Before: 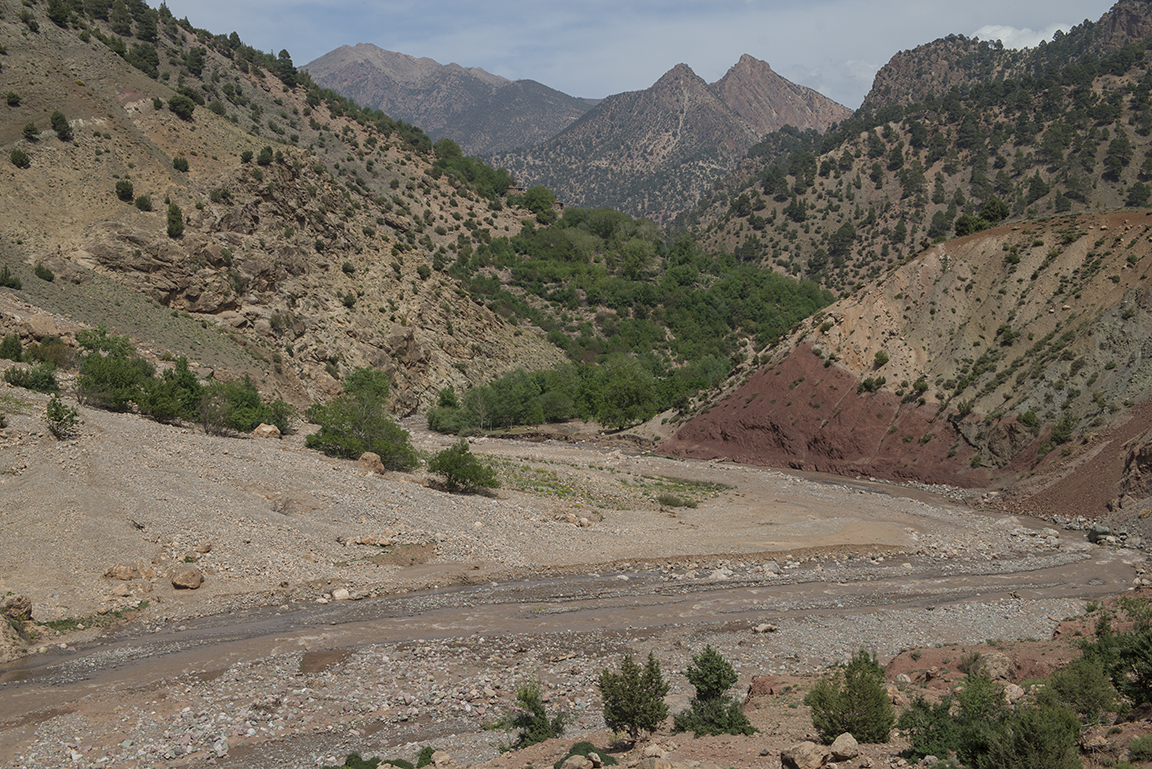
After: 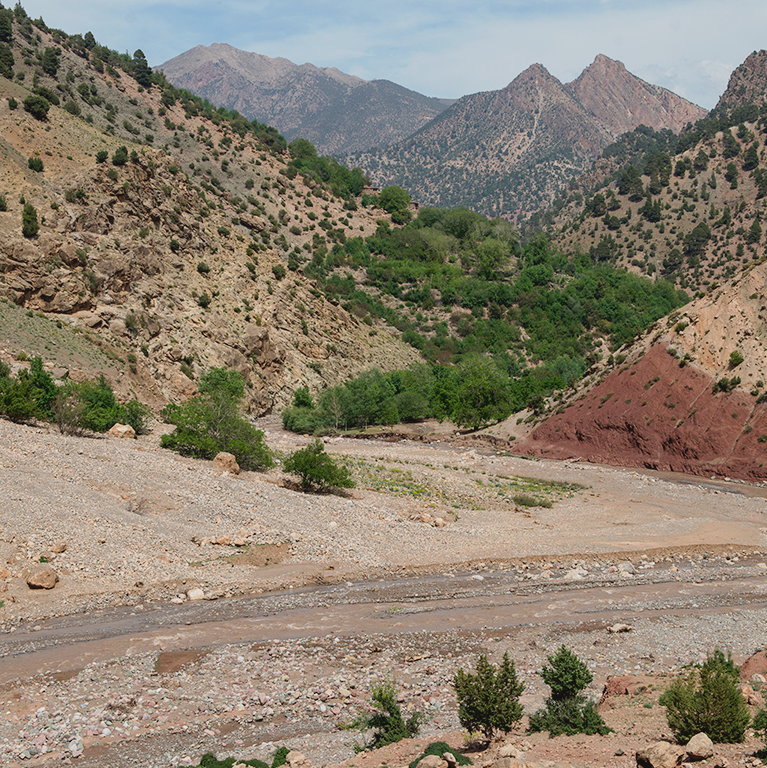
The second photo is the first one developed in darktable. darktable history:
crop and rotate: left 12.648%, right 20.685%
tone curve: curves: ch0 [(0, 0) (0.003, 0.059) (0.011, 0.059) (0.025, 0.057) (0.044, 0.055) (0.069, 0.057) (0.1, 0.083) (0.136, 0.128) (0.177, 0.185) (0.224, 0.242) (0.277, 0.308) (0.335, 0.383) (0.399, 0.468) (0.468, 0.547) (0.543, 0.632) (0.623, 0.71) (0.709, 0.801) (0.801, 0.859) (0.898, 0.922) (1, 1)], preserve colors none
